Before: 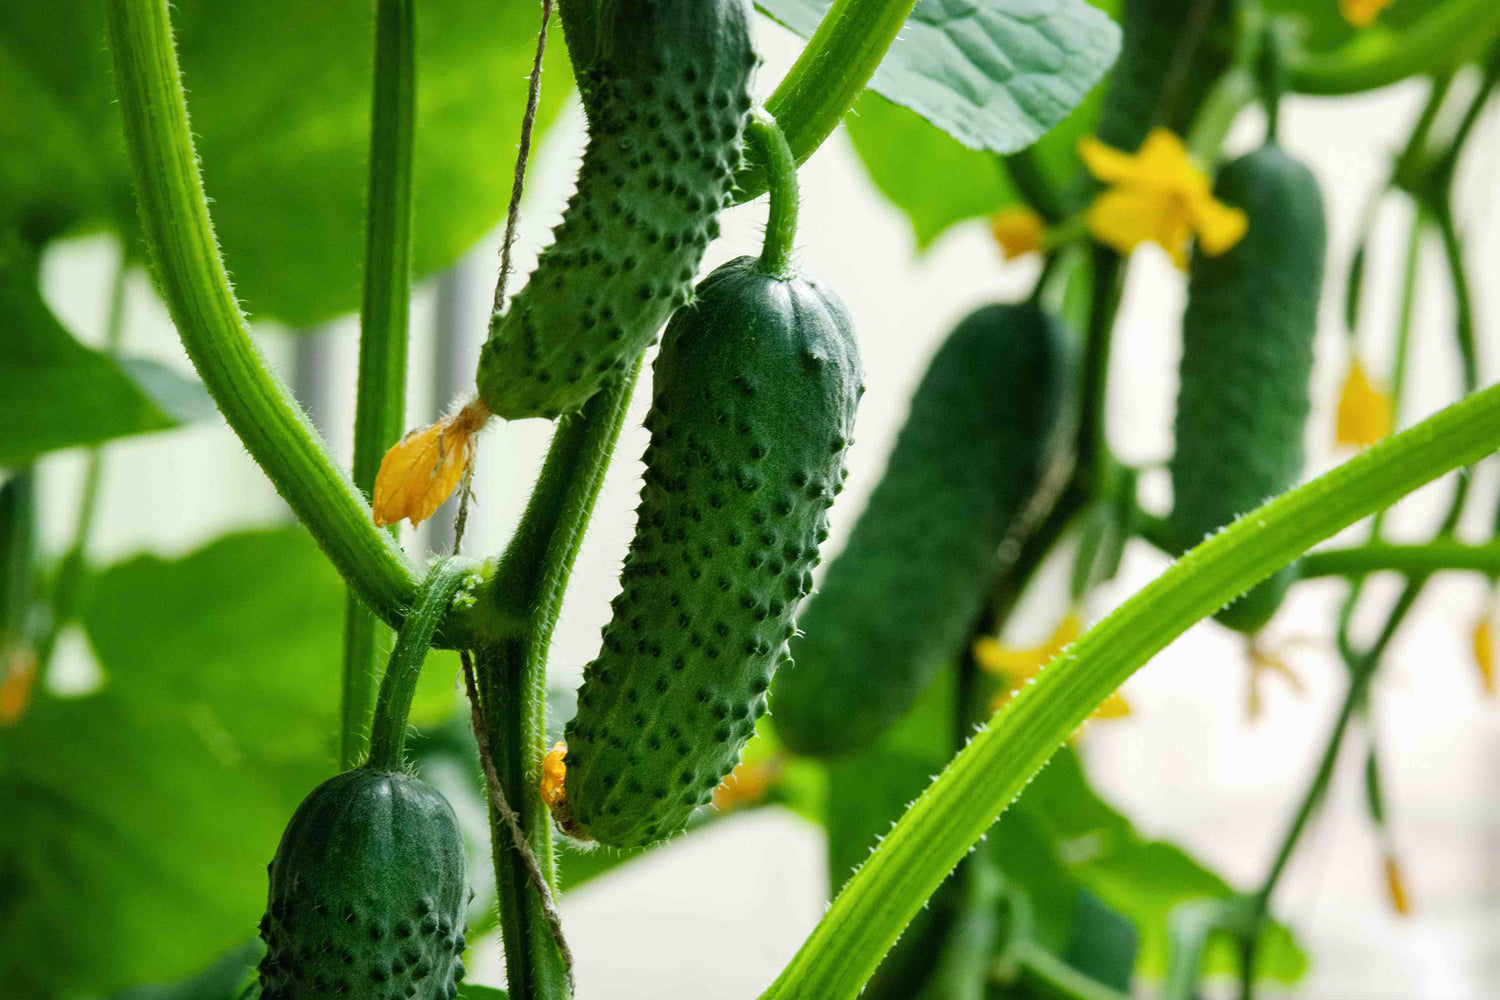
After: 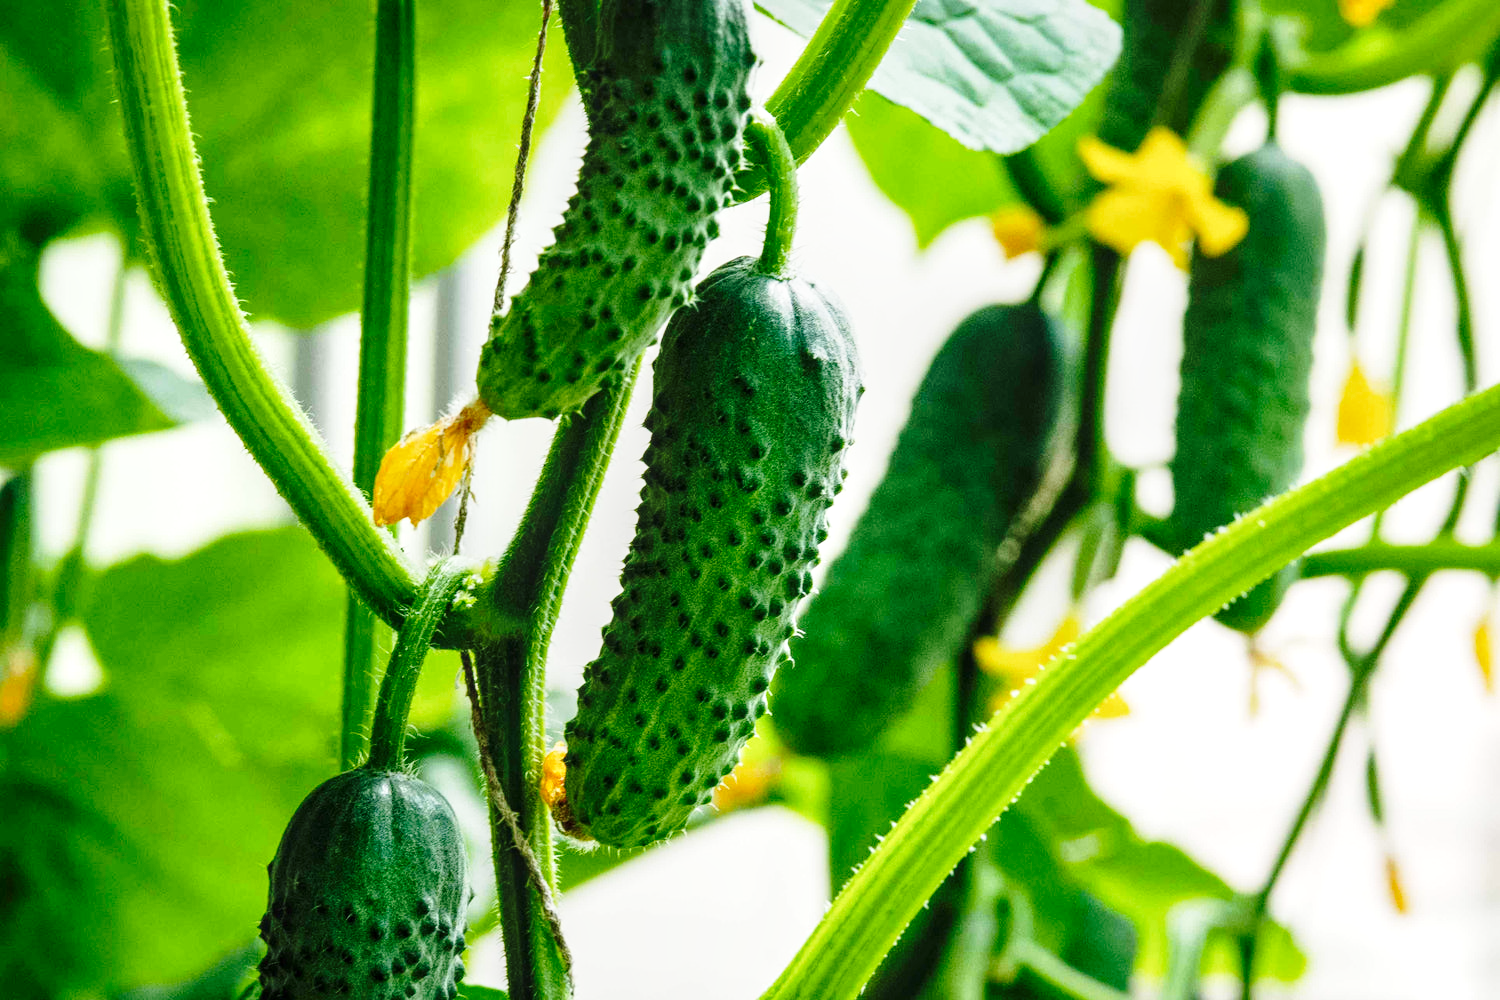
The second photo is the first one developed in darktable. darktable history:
local contrast: on, module defaults
base curve: curves: ch0 [(0, 0) (0.028, 0.03) (0.121, 0.232) (0.46, 0.748) (0.859, 0.968) (1, 1)], exposure shift 0.584, preserve colors none
